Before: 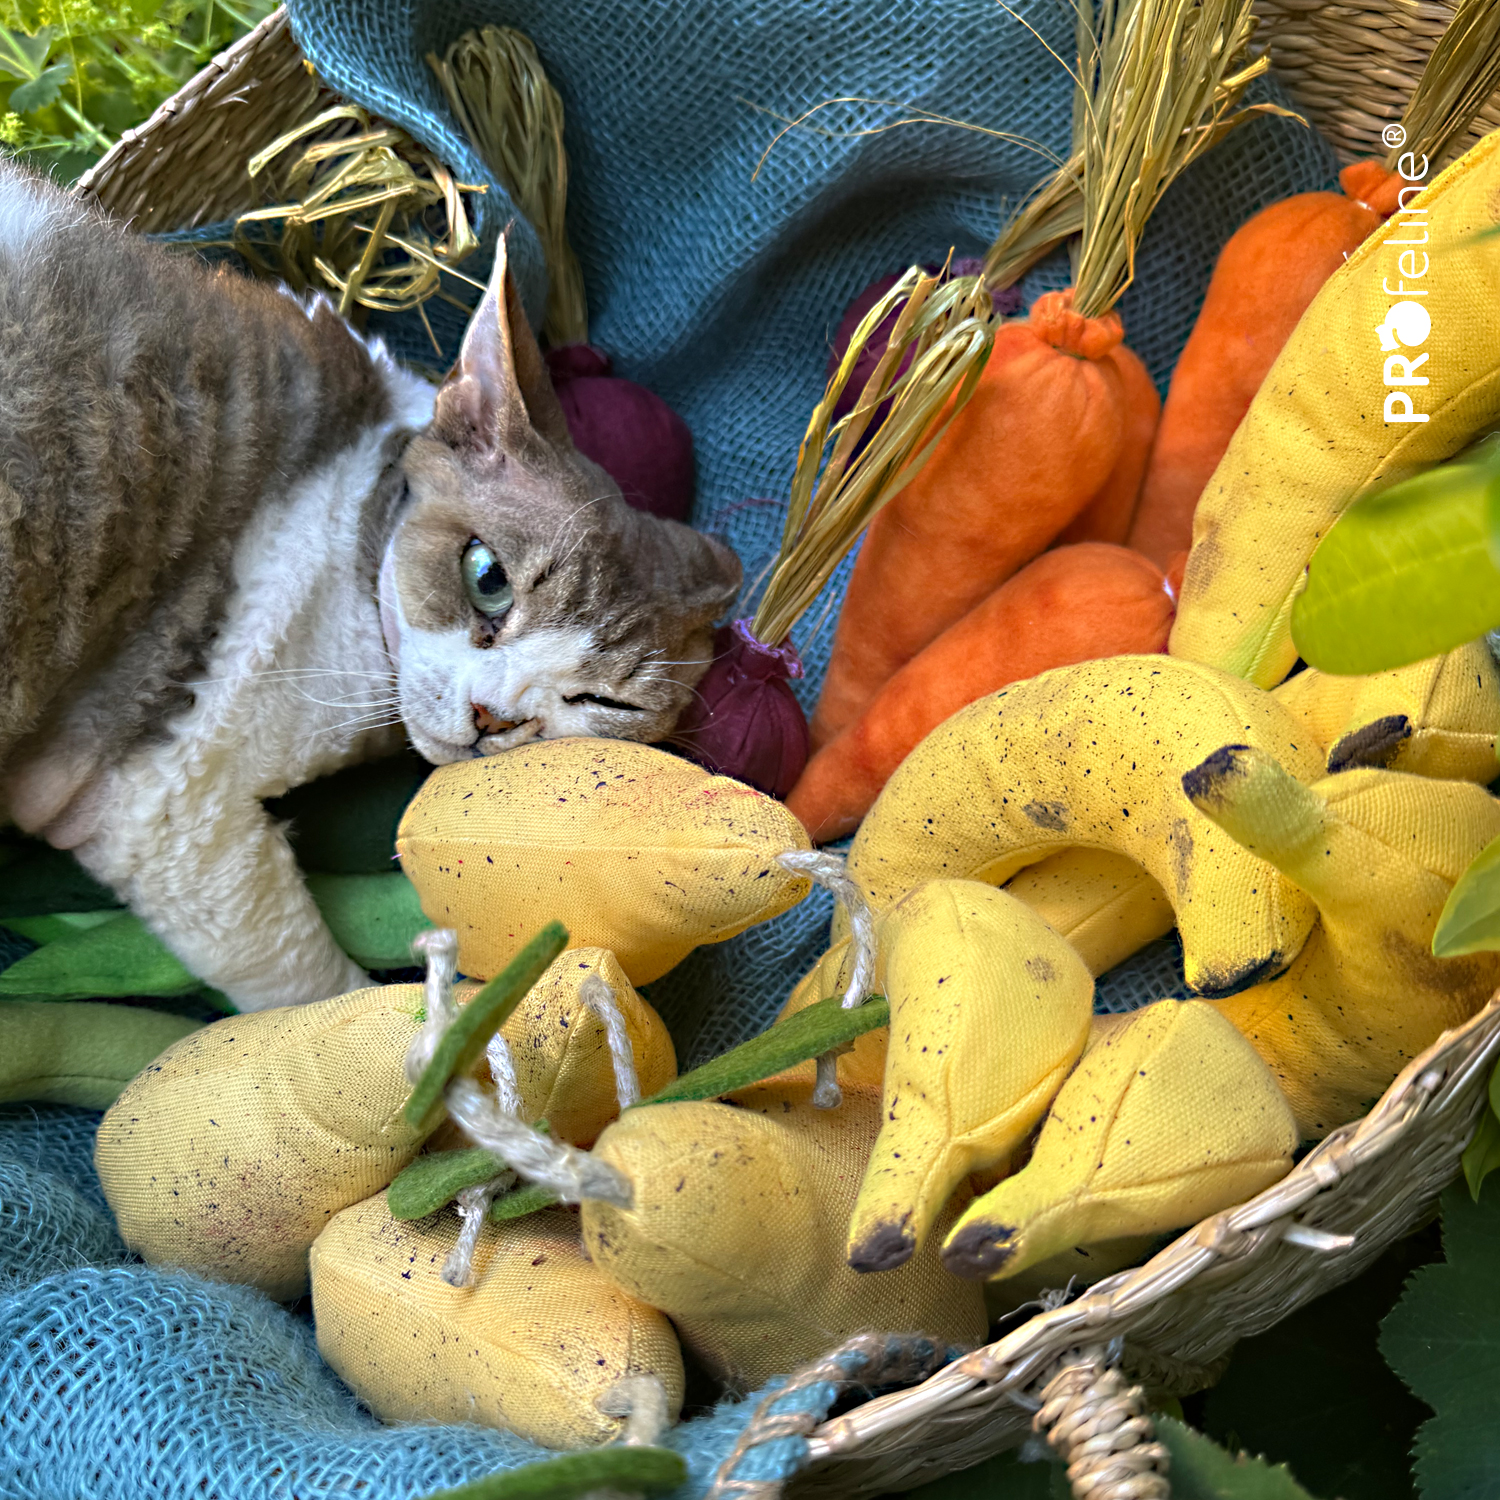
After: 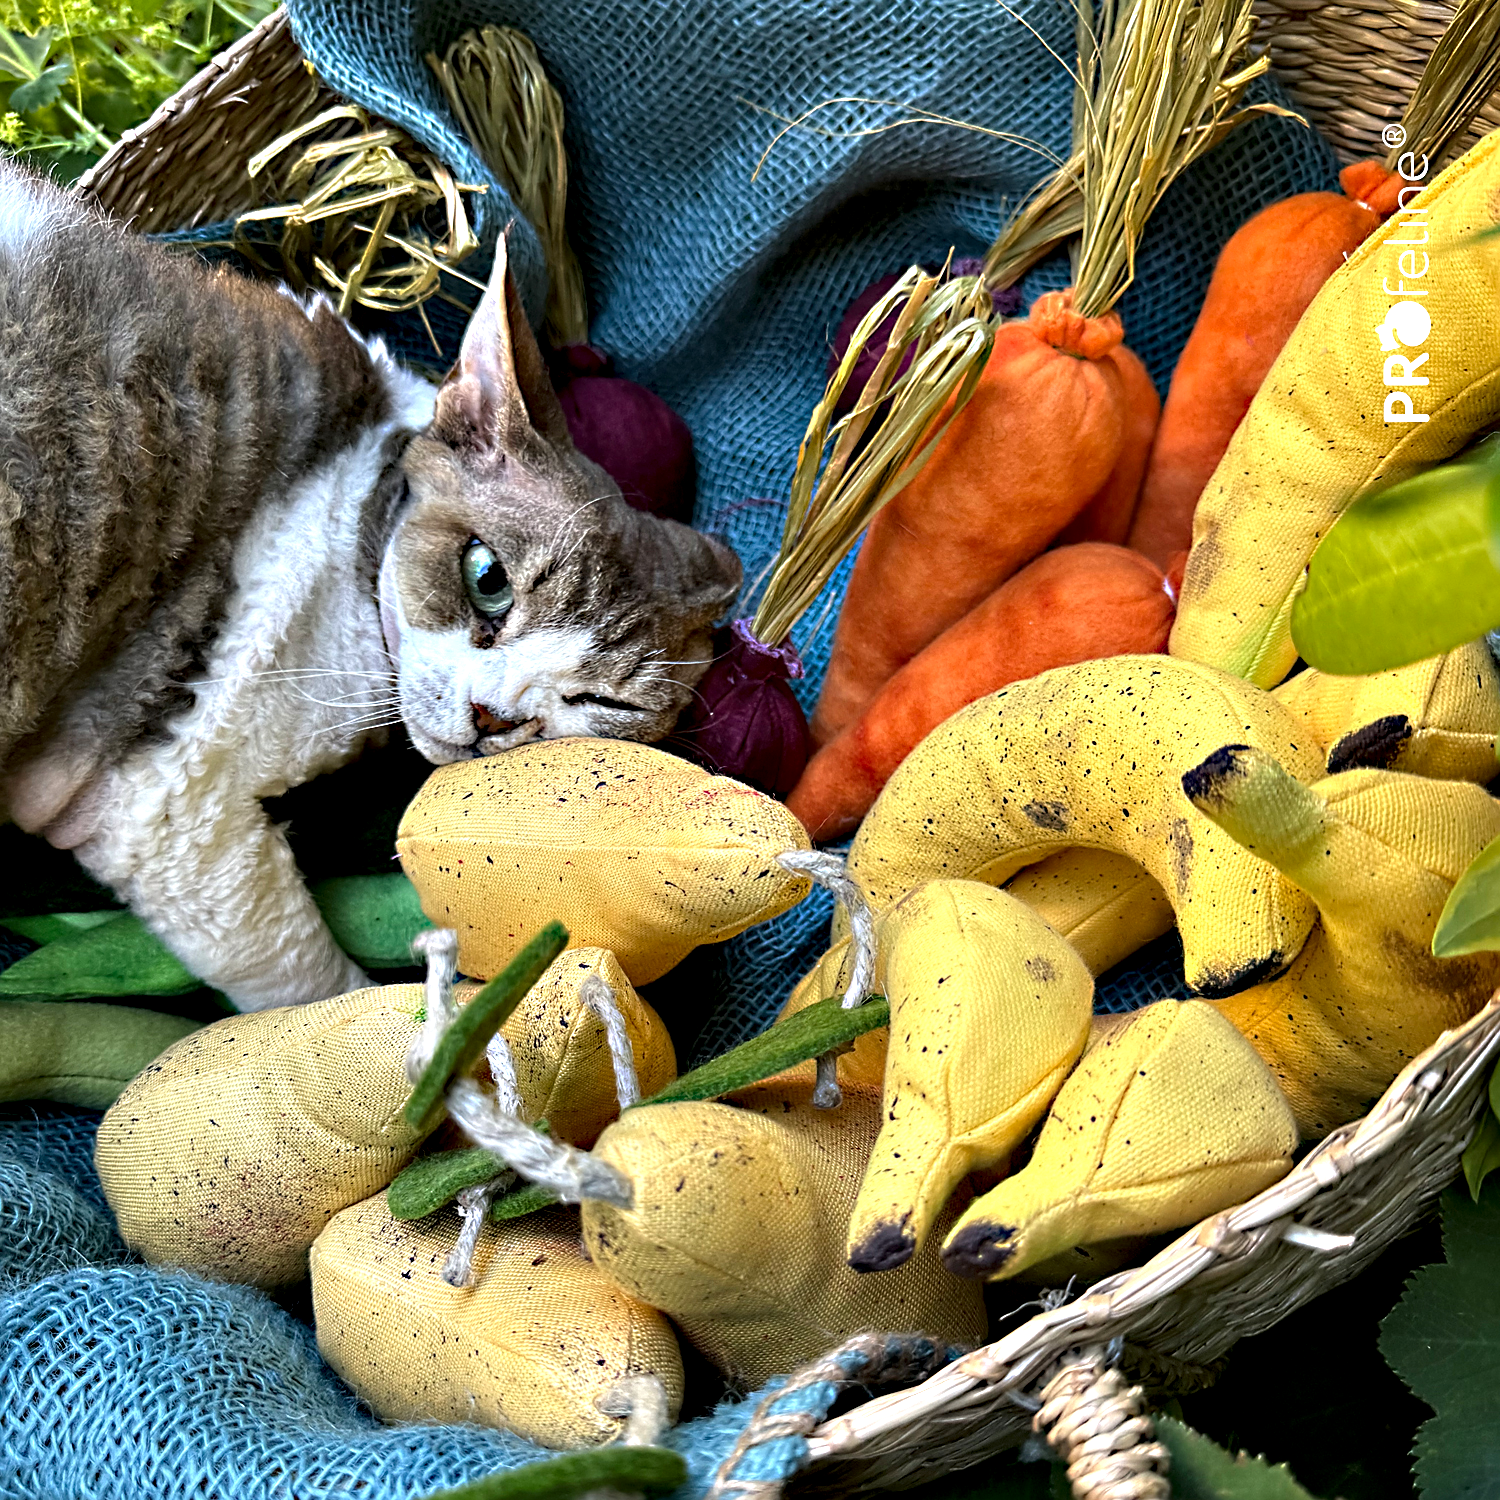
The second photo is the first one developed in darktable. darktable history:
sharpen: on, module defaults
contrast equalizer: octaves 7, y [[0.6 ×6], [0.55 ×6], [0 ×6], [0 ×6], [0 ×6]]
